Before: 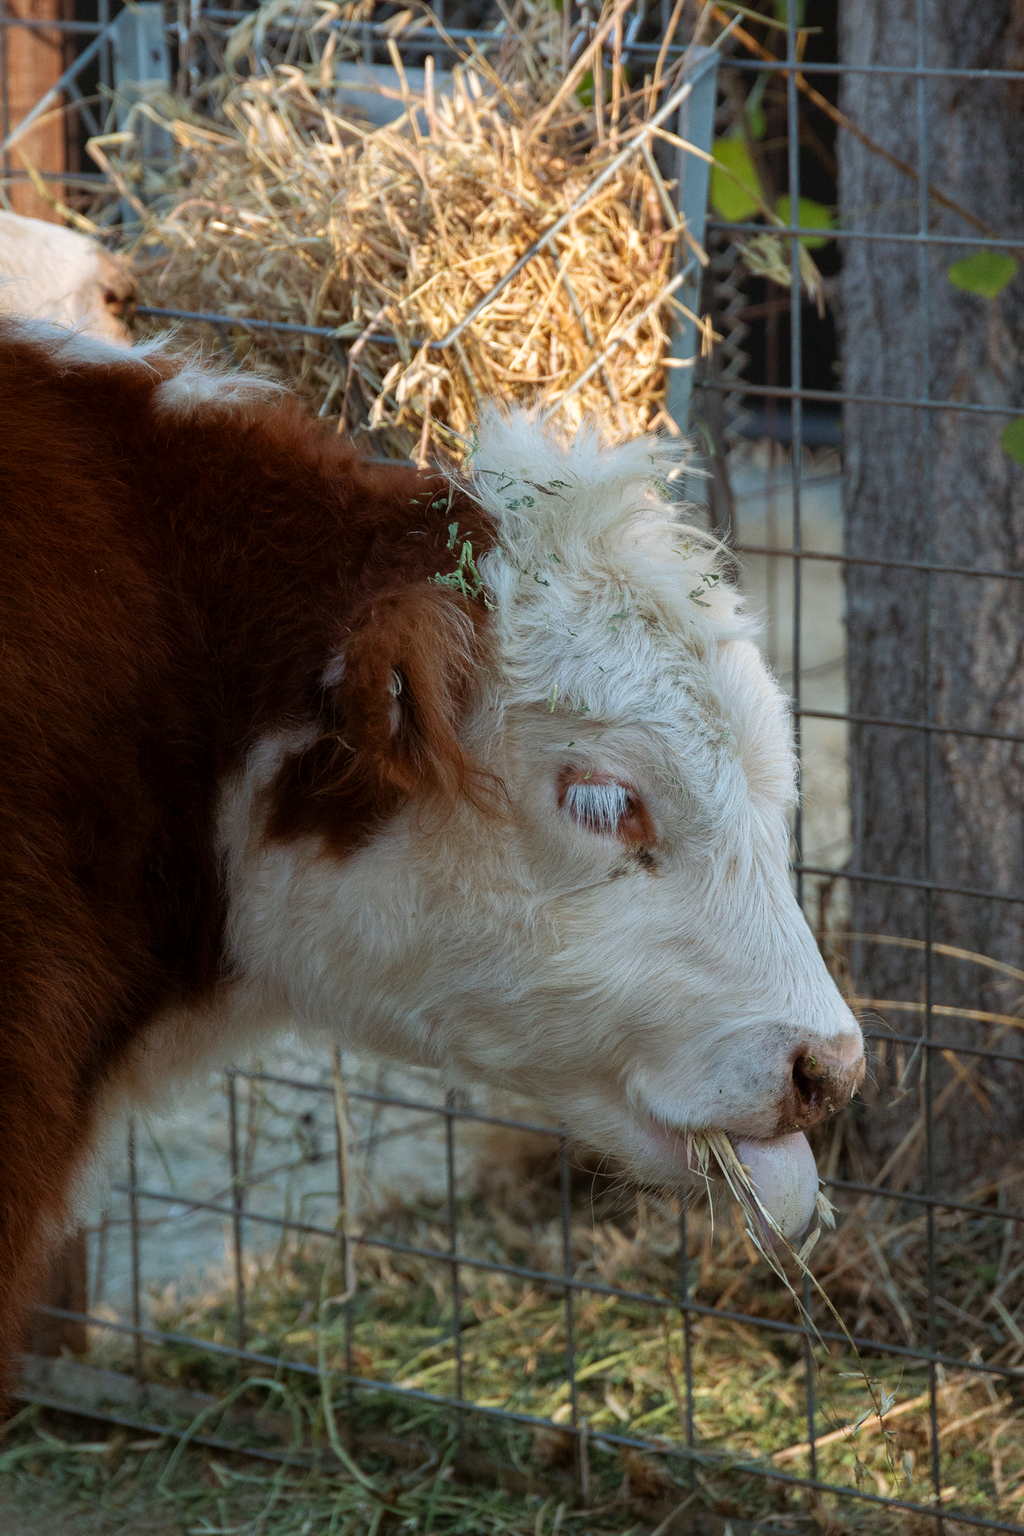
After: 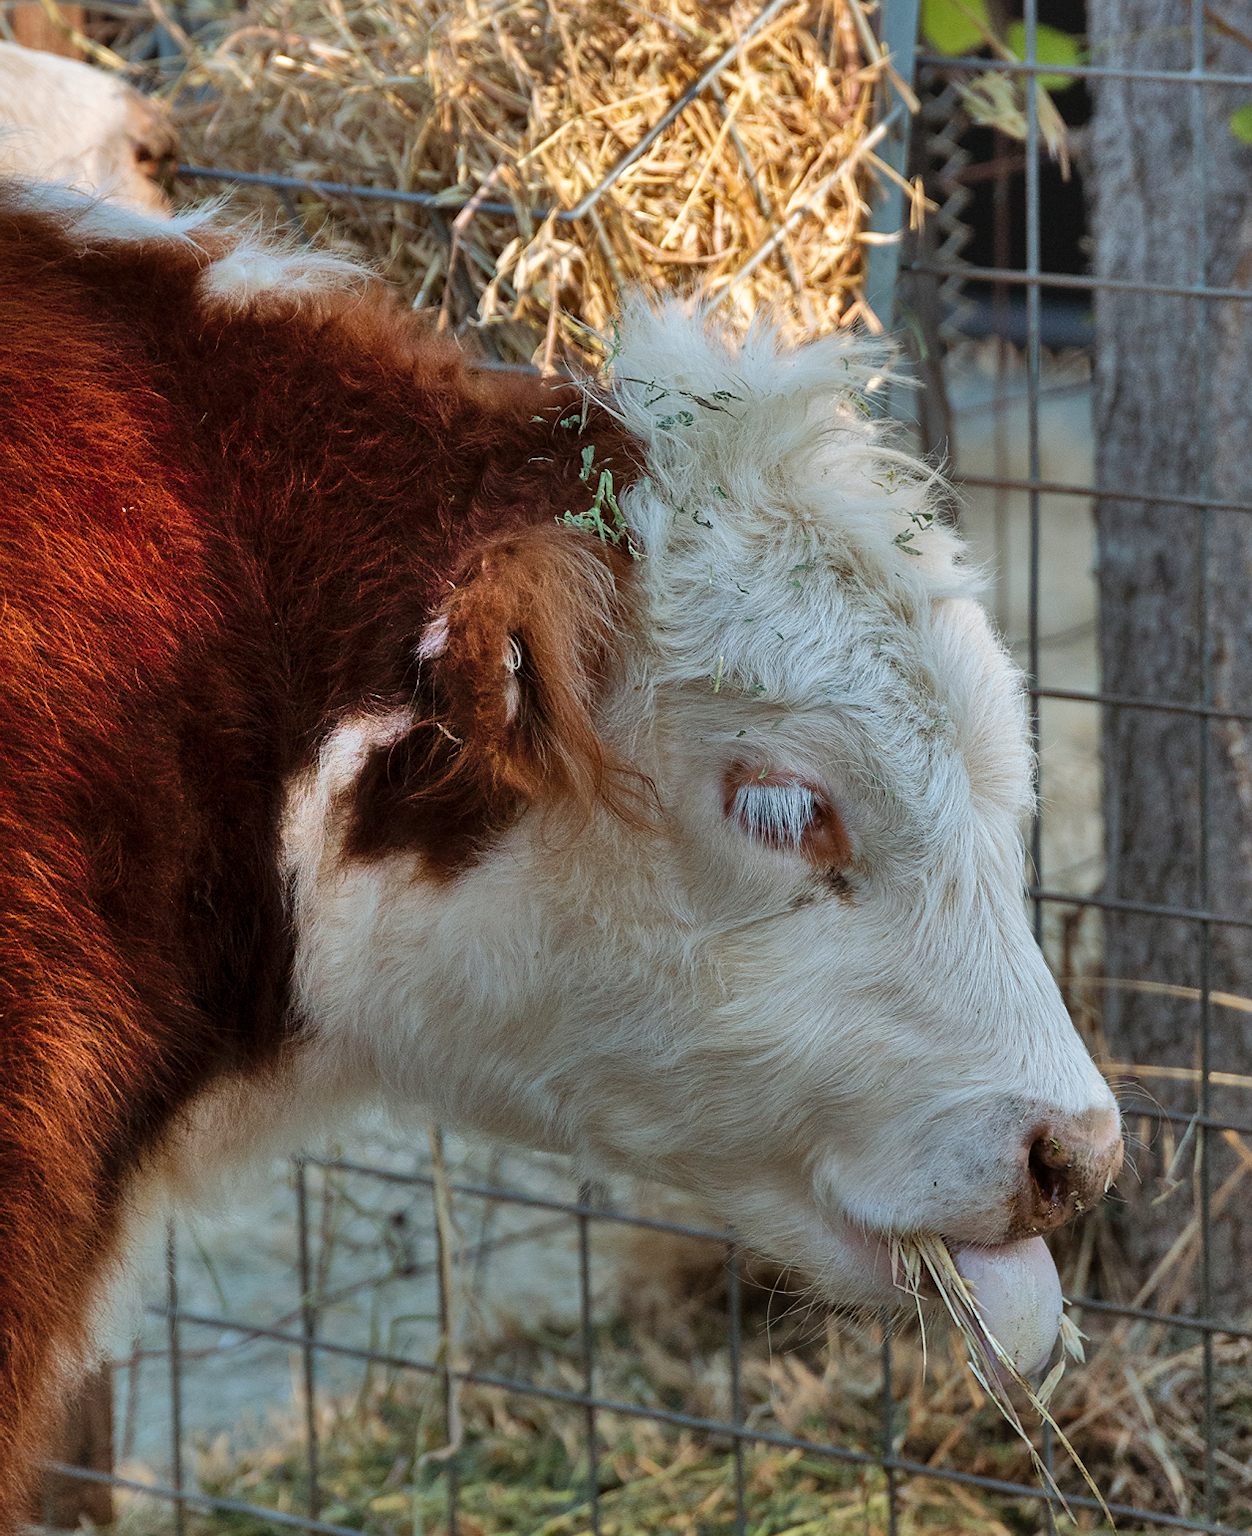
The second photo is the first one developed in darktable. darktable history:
sharpen: radius 1.458, amount 0.398, threshold 1.271
shadows and highlights: shadows 75, highlights -60.85, soften with gaussian
crop and rotate: angle 0.03°, top 11.643%, right 5.651%, bottom 11.189%
tone equalizer: on, module defaults
